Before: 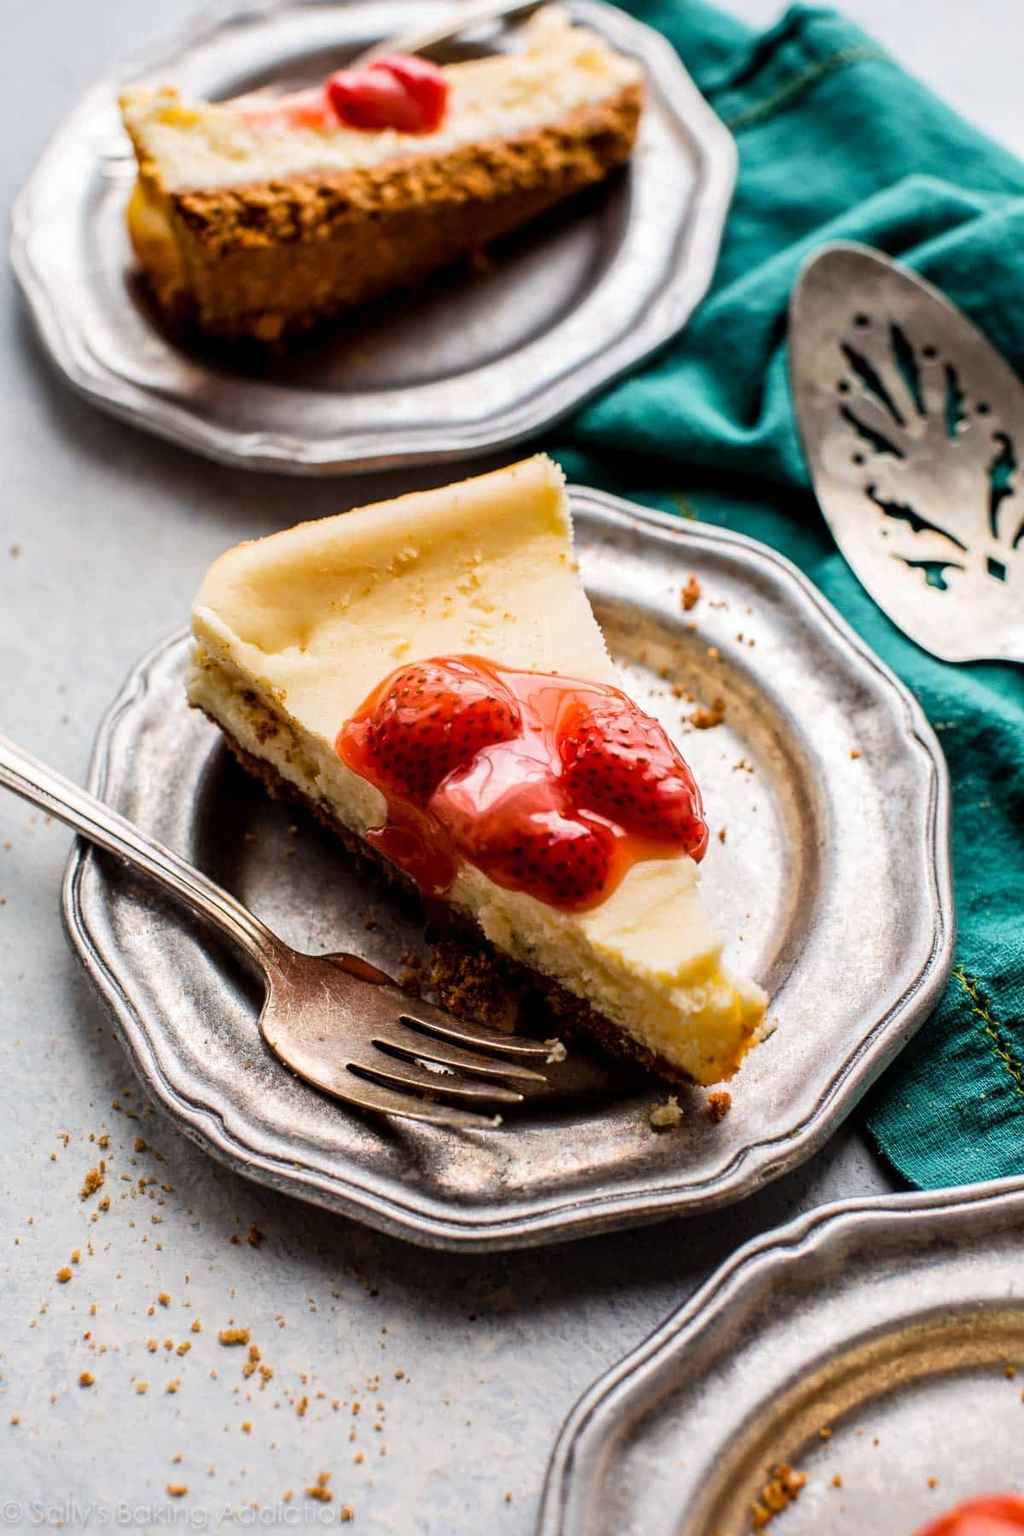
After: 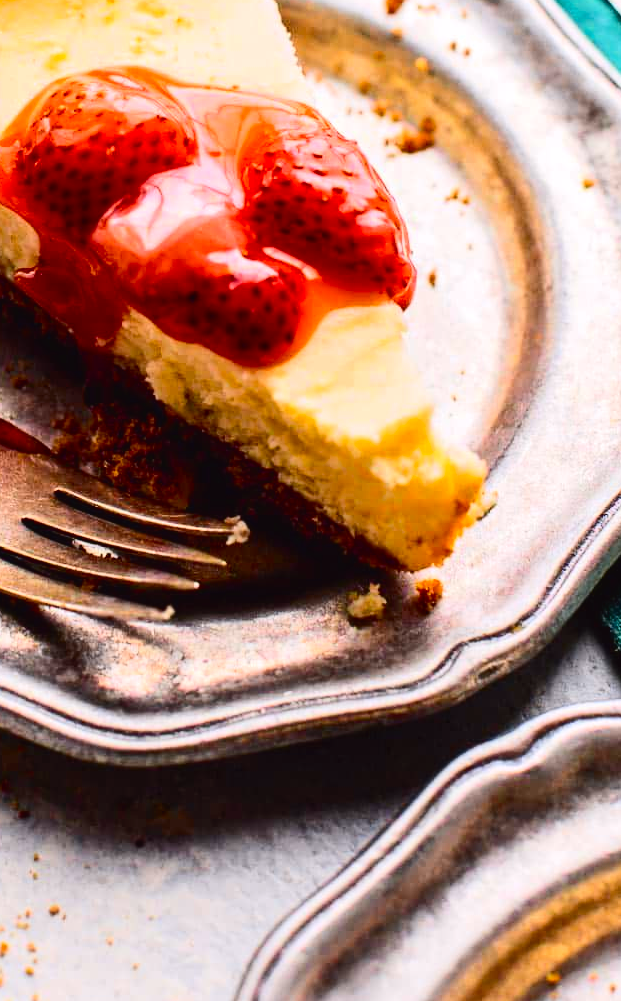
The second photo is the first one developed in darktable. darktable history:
crop: left 34.576%, top 38.957%, right 13.626%, bottom 5.423%
tone curve: curves: ch0 [(0, 0.023) (0.103, 0.087) (0.295, 0.297) (0.445, 0.531) (0.553, 0.665) (0.735, 0.843) (0.994, 1)]; ch1 [(0, 0) (0.414, 0.395) (0.447, 0.447) (0.485, 0.495) (0.512, 0.523) (0.542, 0.581) (0.581, 0.632) (0.646, 0.715) (1, 1)]; ch2 [(0, 0) (0.369, 0.388) (0.449, 0.431) (0.478, 0.471) (0.516, 0.517) (0.579, 0.624) (0.674, 0.775) (1, 1)], color space Lab, independent channels, preserve colors none
